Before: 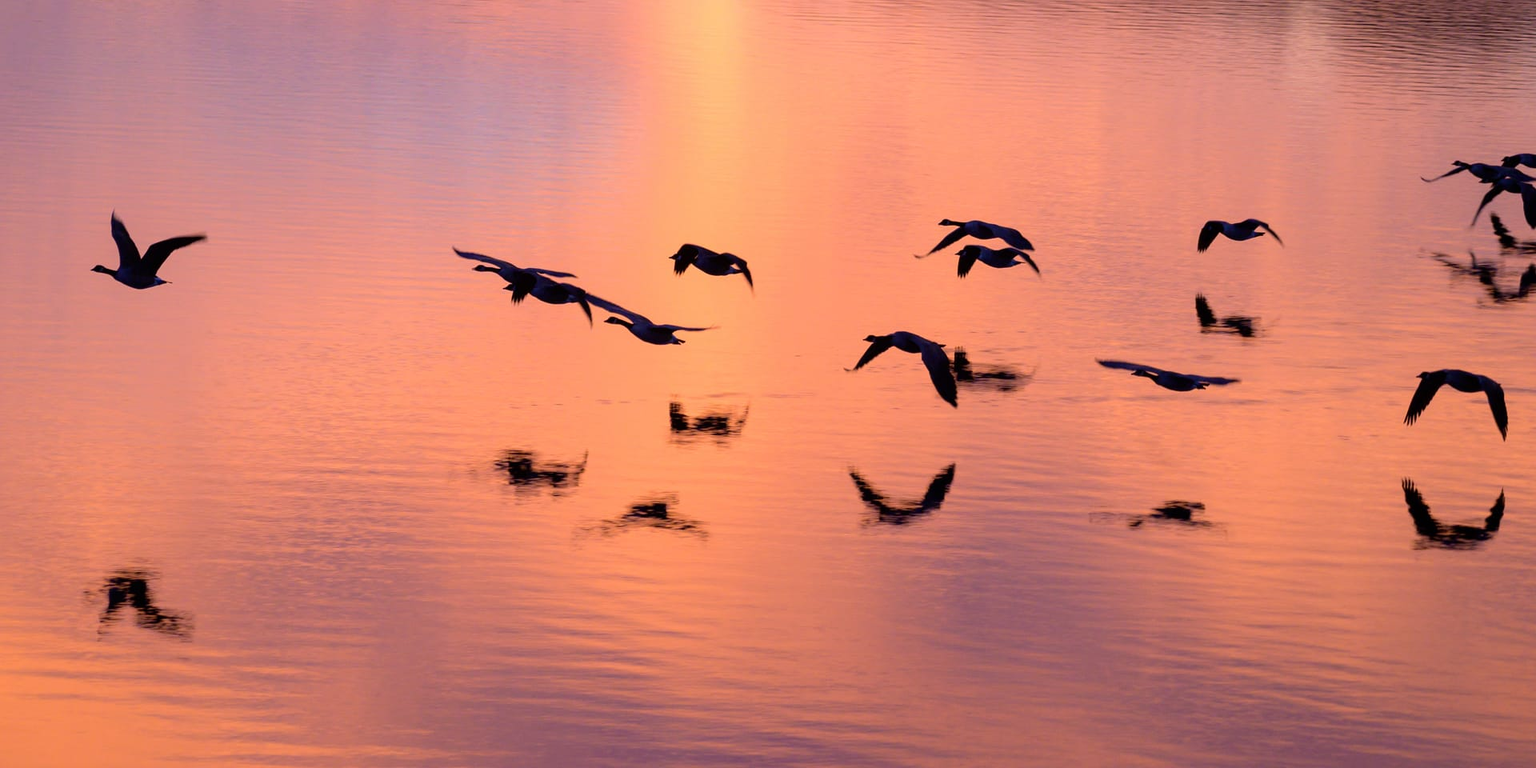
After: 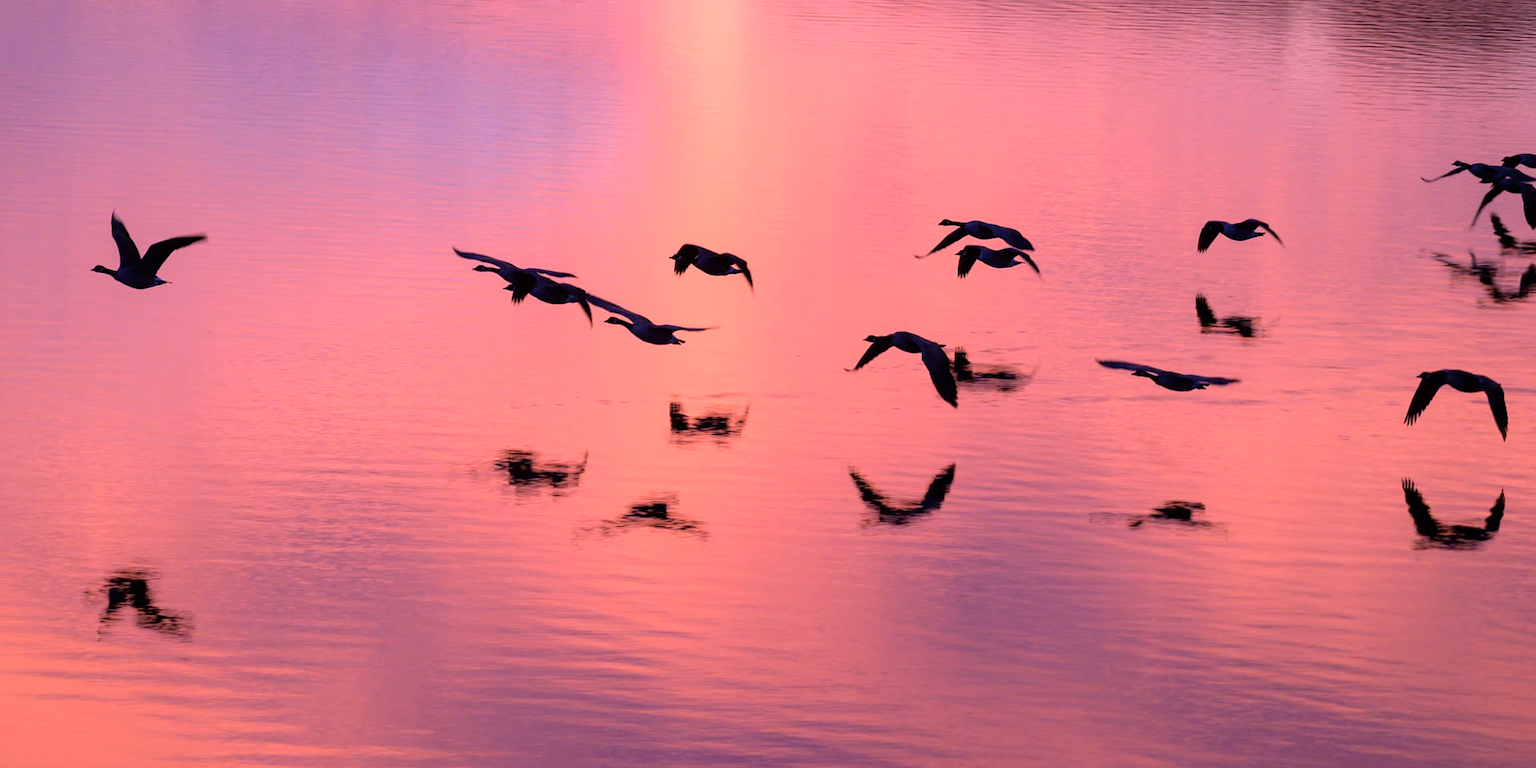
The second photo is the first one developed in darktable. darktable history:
color correction: highlights a* 15.96, highlights b* -20.5
